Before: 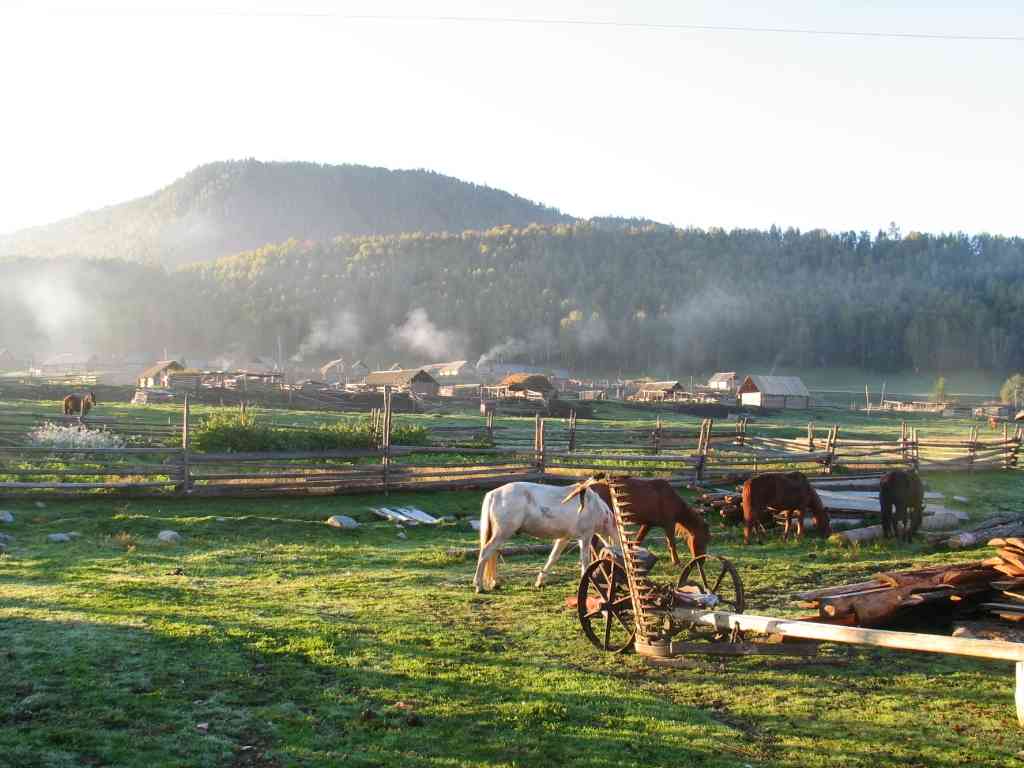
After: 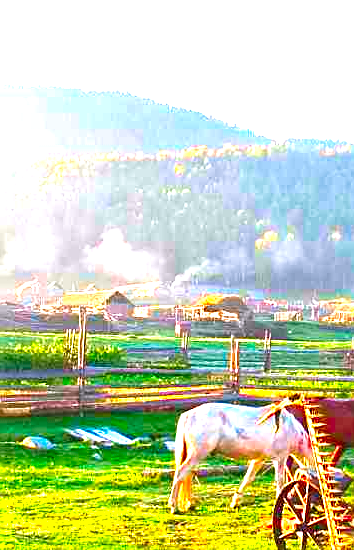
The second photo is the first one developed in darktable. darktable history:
crop and rotate: left 29.826%, top 10.309%, right 35.56%, bottom 17.995%
sharpen: radius 1.983
exposure: black level correction 0, exposure 1.469 EV, compensate exposure bias true, compensate highlight preservation false
velvia: on, module defaults
levels: white 99.91%, levels [0, 0.492, 0.984]
color correction: highlights a* 1.55, highlights b* -1.83, saturation 2.43
base curve: curves: ch0 [(0, 0) (0.283, 0.295) (1, 1)], exposure shift 0.01, preserve colors none
